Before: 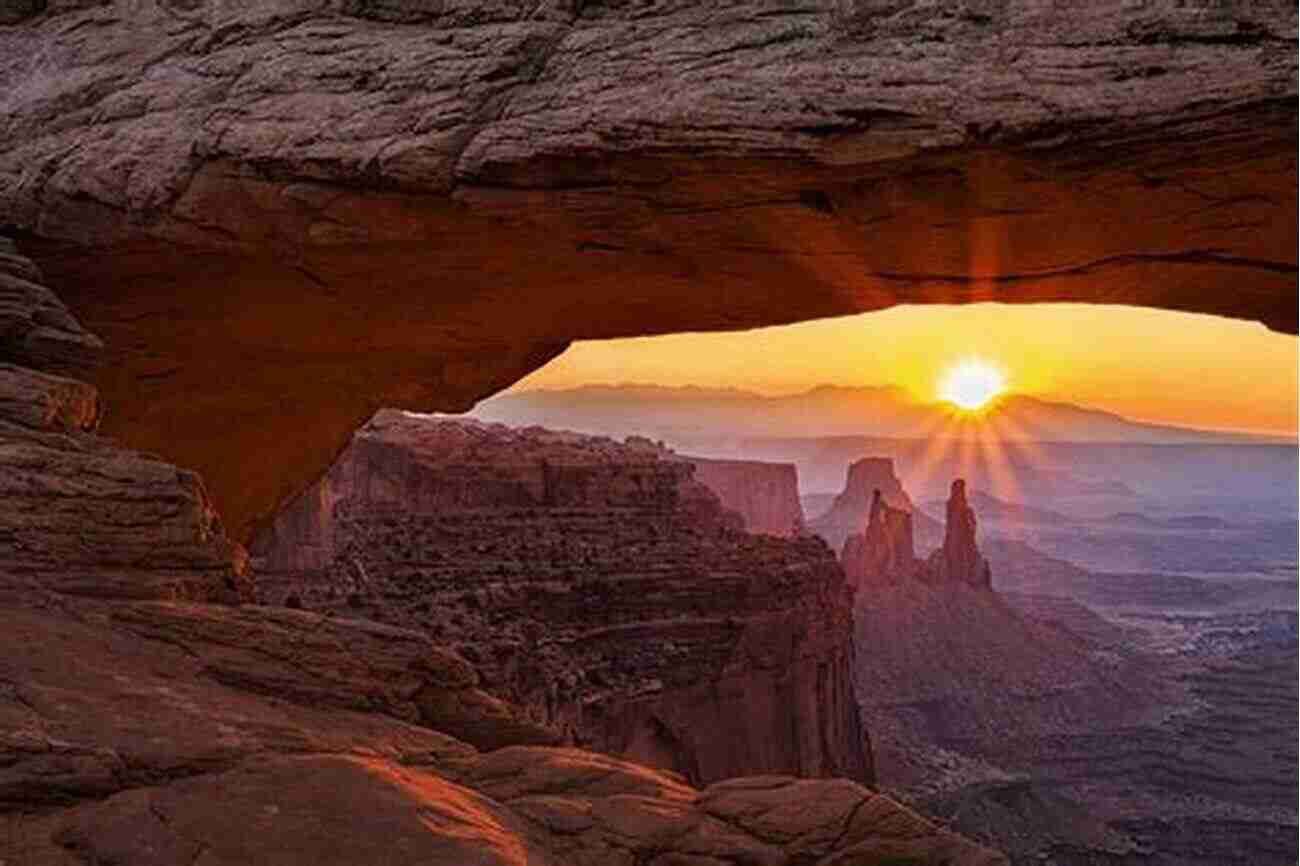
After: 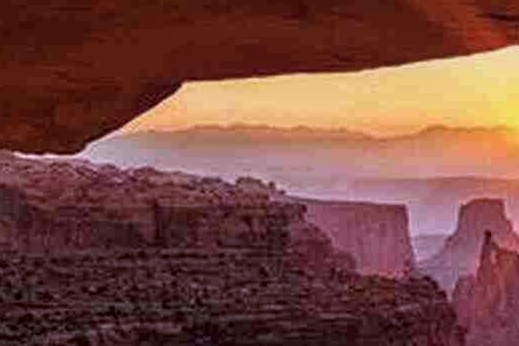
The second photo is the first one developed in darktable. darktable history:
color correction: highlights a* -2.24, highlights b* -18.1
crop: left 30%, top 30%, right 30%, bottom 30%
local contrast: on, module defaults
